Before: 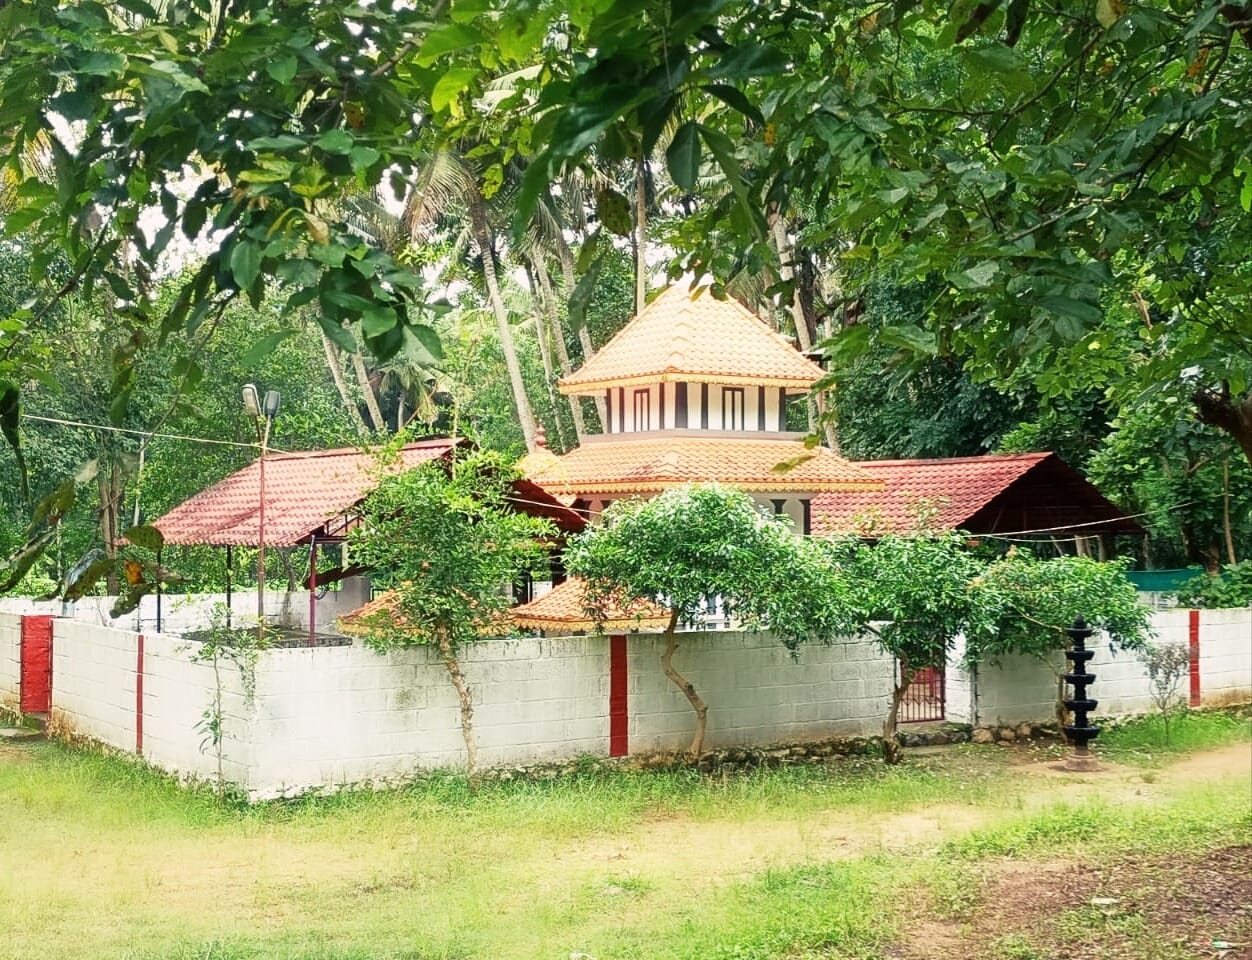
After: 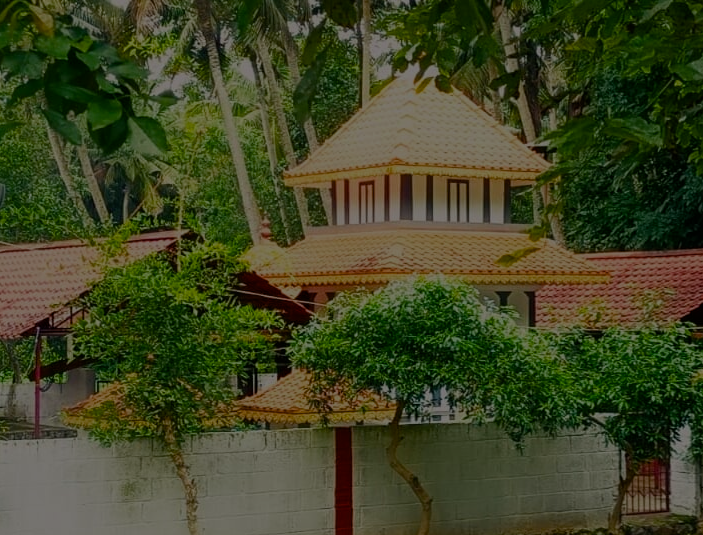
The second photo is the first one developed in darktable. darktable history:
exposure: exposure -2.37 EV, compensate highlight preservation false
crop and rotate: left 22.016%, top 21.724%, right 21.83%, bottom 22.537%
color balance rgb: linear chroma grading › global chroma 9.147%, perceptual saturation grading › global saturation 14.118%, perceptual saturation grading › highlights -25.187%, perceptual saturation grading › shadows 29.767%, global vibrance 20%
